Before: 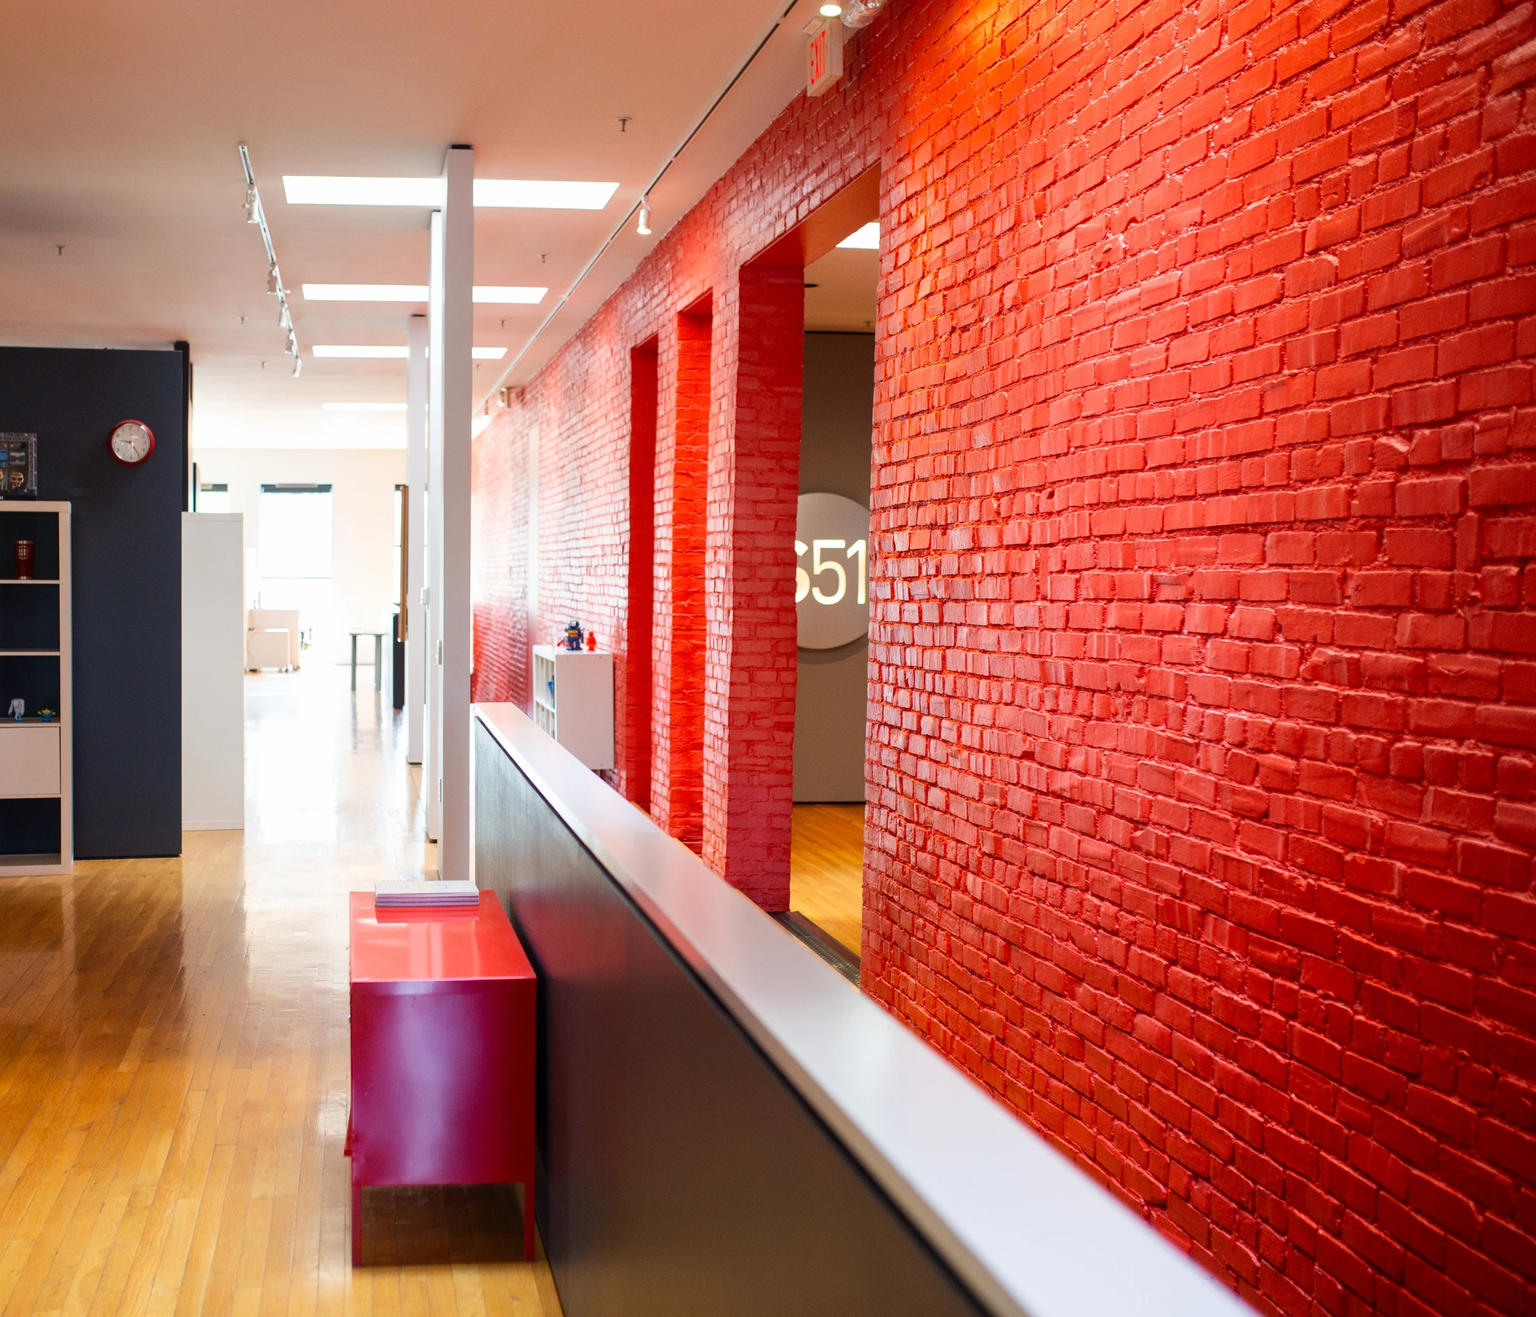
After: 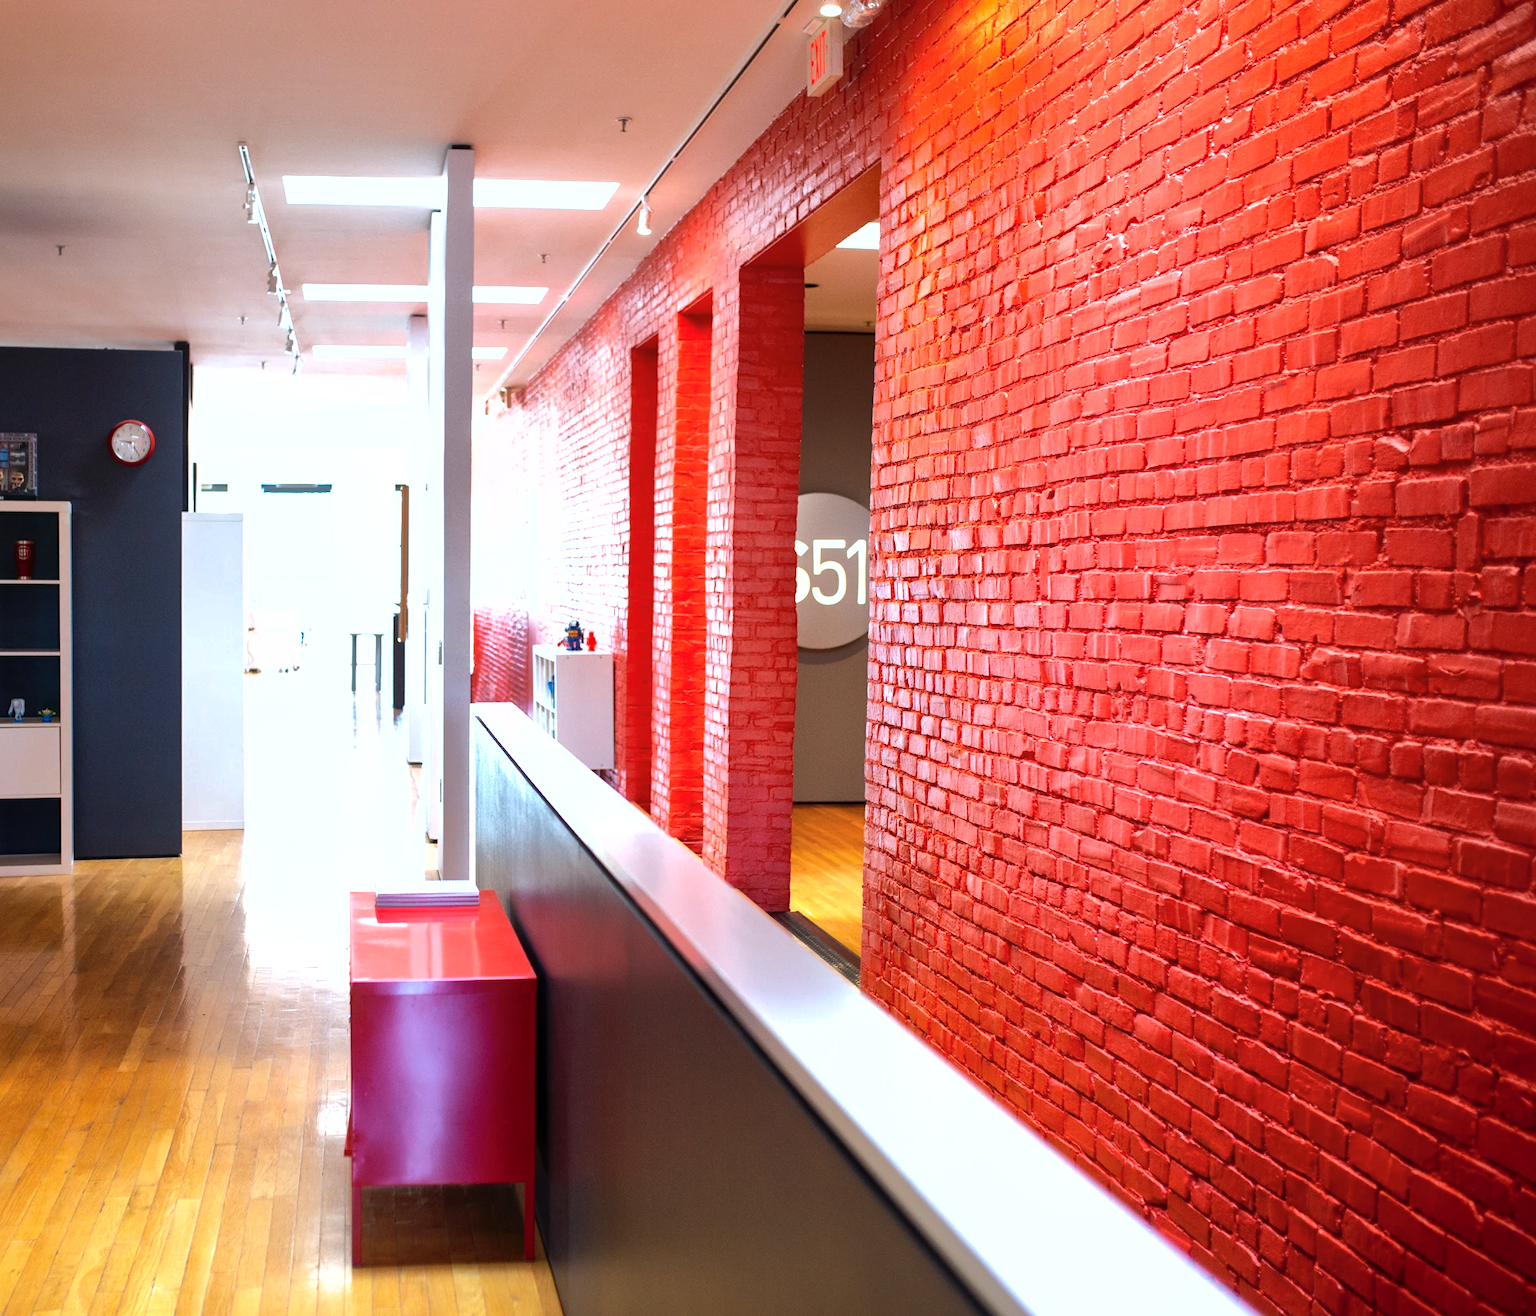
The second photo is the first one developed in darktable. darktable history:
color calibration: x 0.372, y 0.386, temperature 4283.97 K
shadows and highlights: on, module defaults
tone equalizer: -8 EV -0.75 EV, -7 EV -0.7 EV, -6 EV -0.6 EV, -5 EV -0.4 EV, -3 EV 0.4 EV, -2 EV 0.6 EV, -1 EV 0.7 EV, +0 EV 0.75 EV, edges refinement/feathering 500, mask exposure compensation -1.57 EV, preserve details no
